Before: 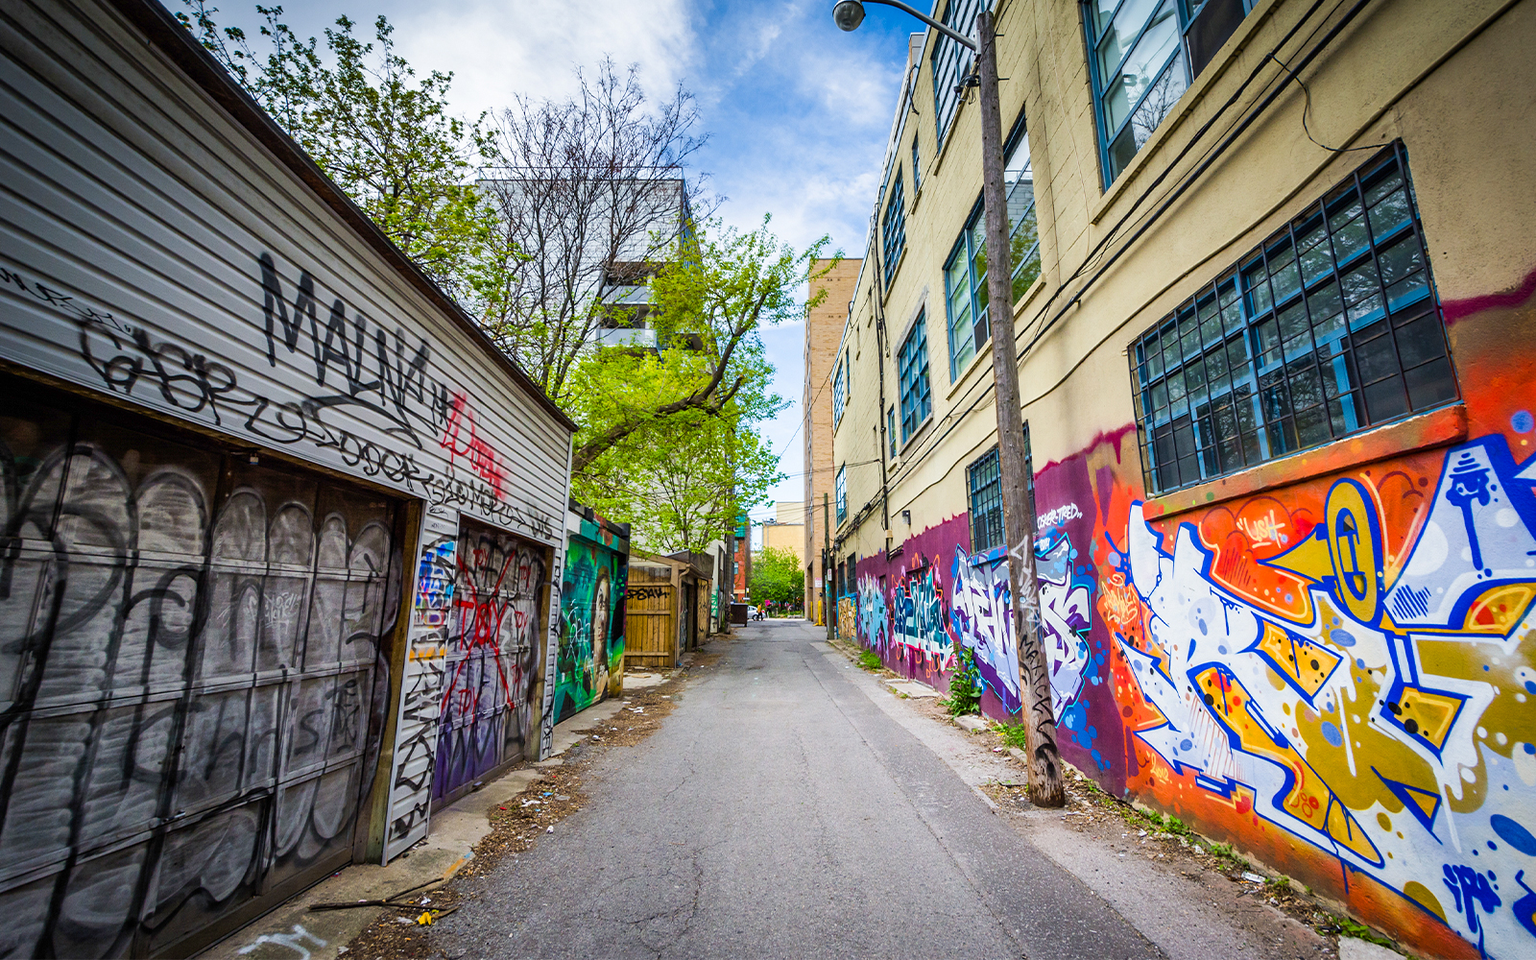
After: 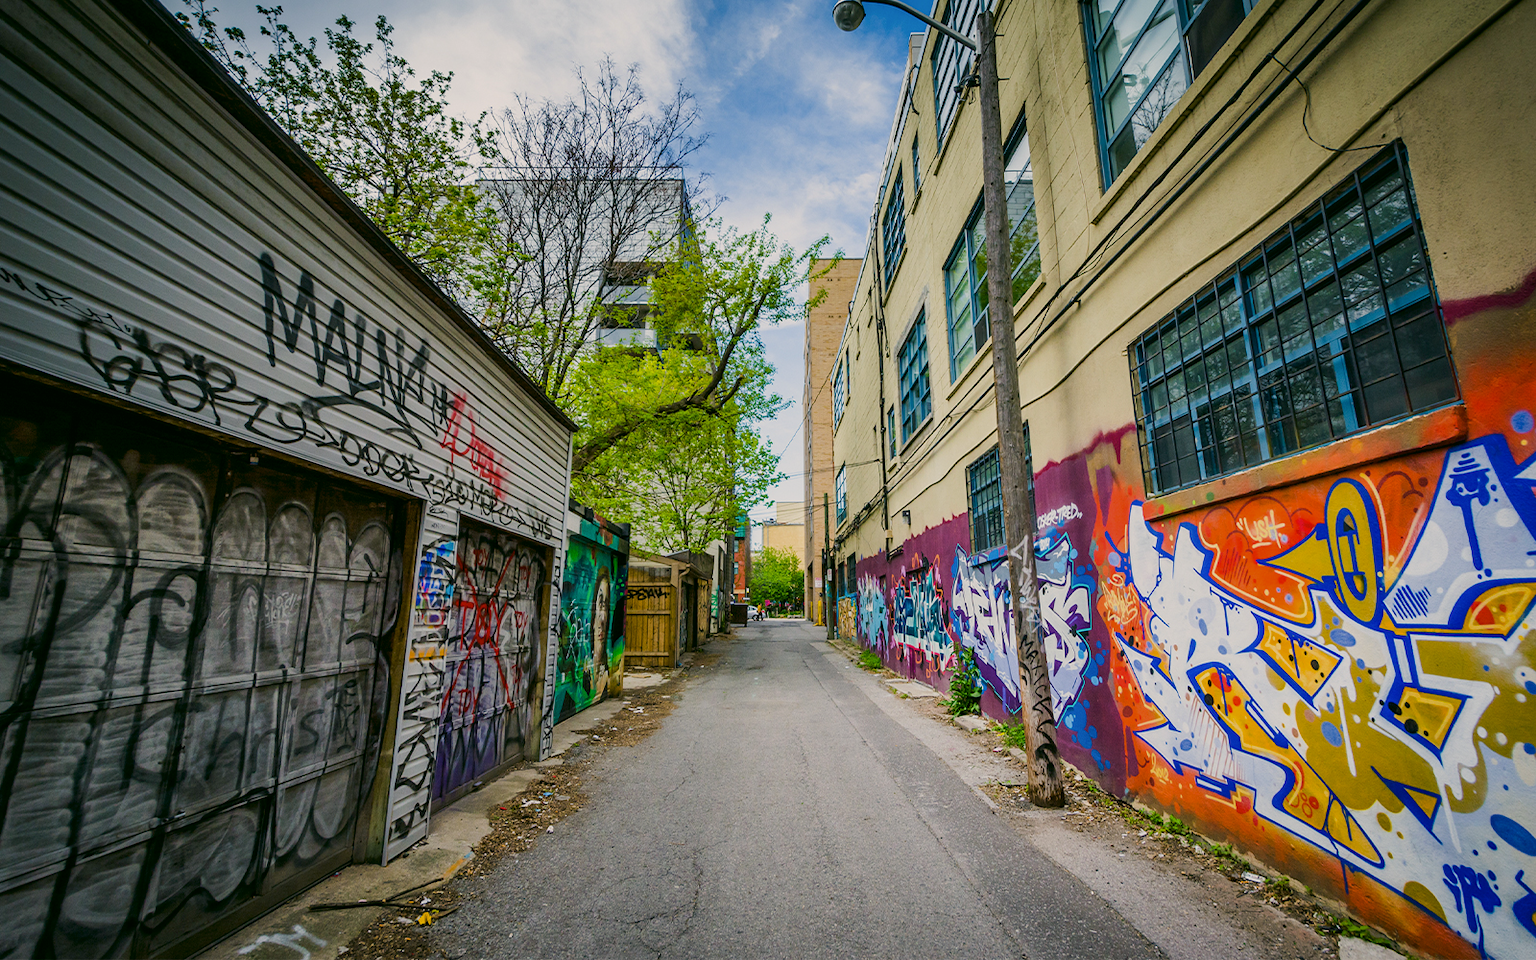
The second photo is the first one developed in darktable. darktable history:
color correction: highlights a* 4.02, highlights b* 4.98, shadows a* -7.55, shadows b* 4.98
exposure: exposure -0.462 EV, compensate highlight preservation false
